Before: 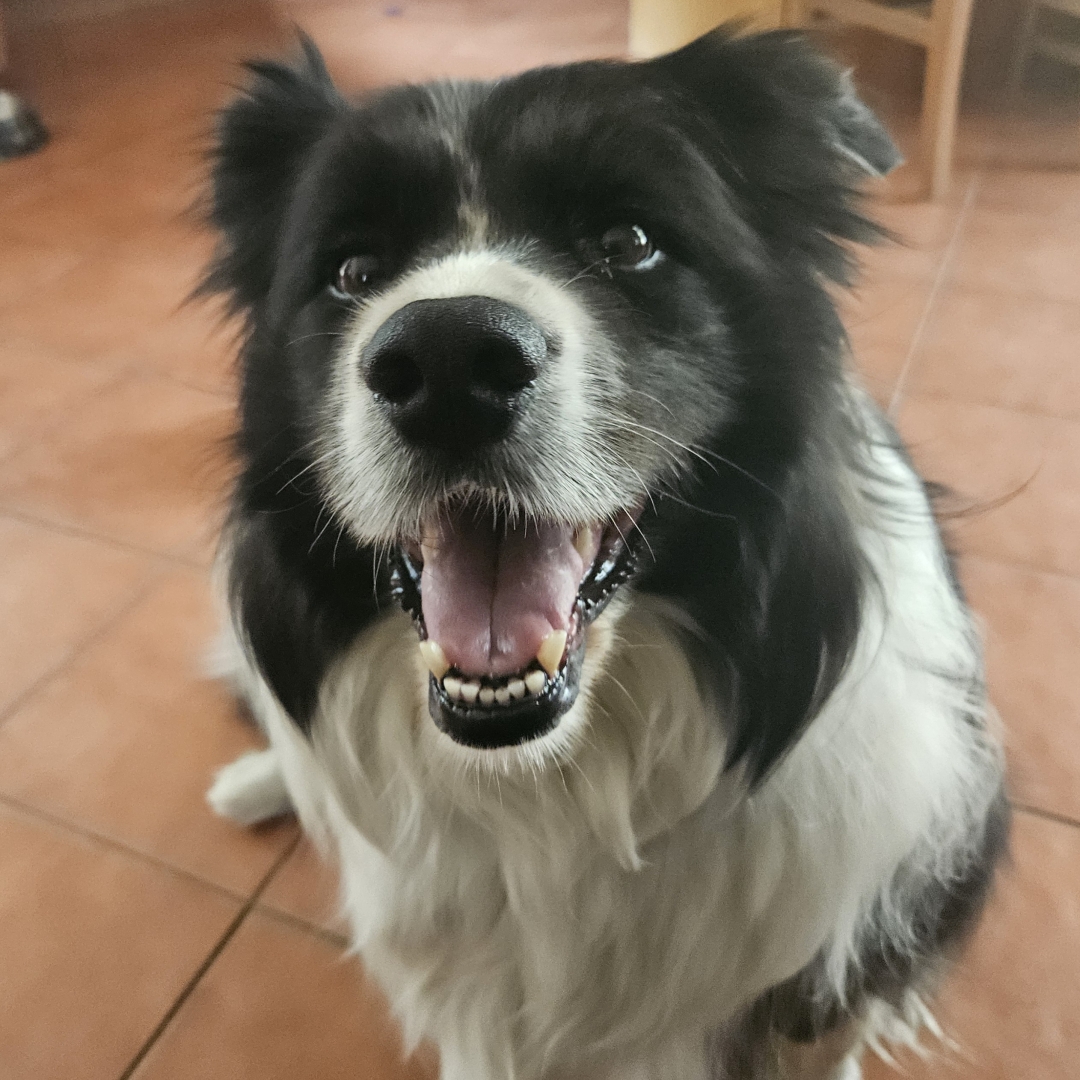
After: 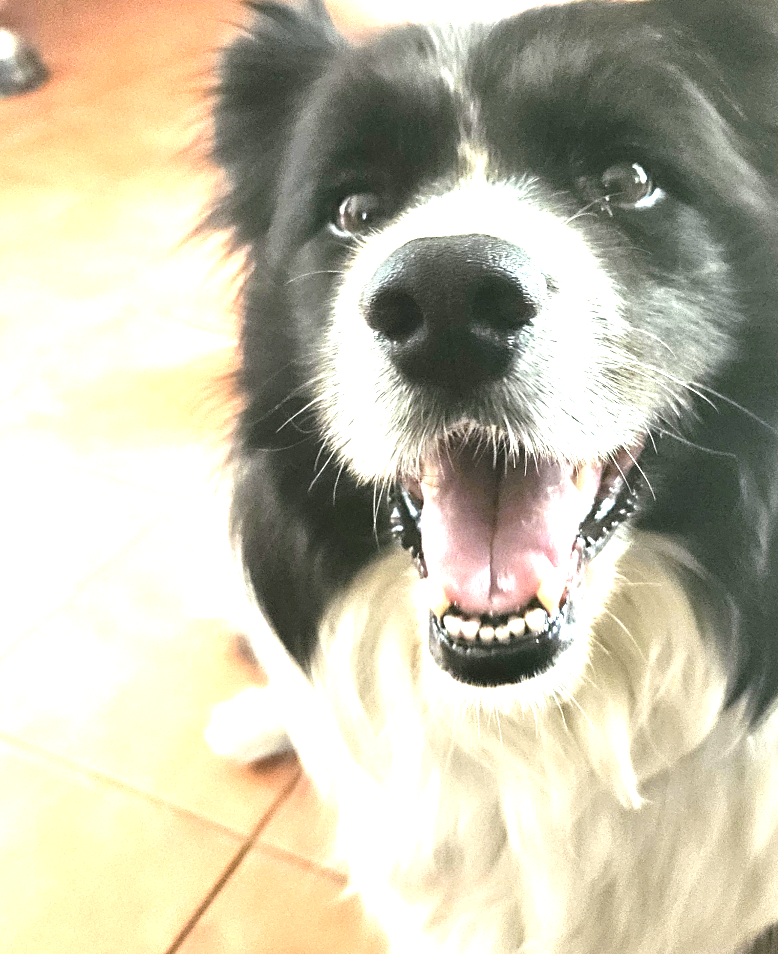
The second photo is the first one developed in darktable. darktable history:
exposure: exposure 2.238 EV, compensate highlight preservation false
crop: top 5.802%, right 27.883%, bottom 5.773%
